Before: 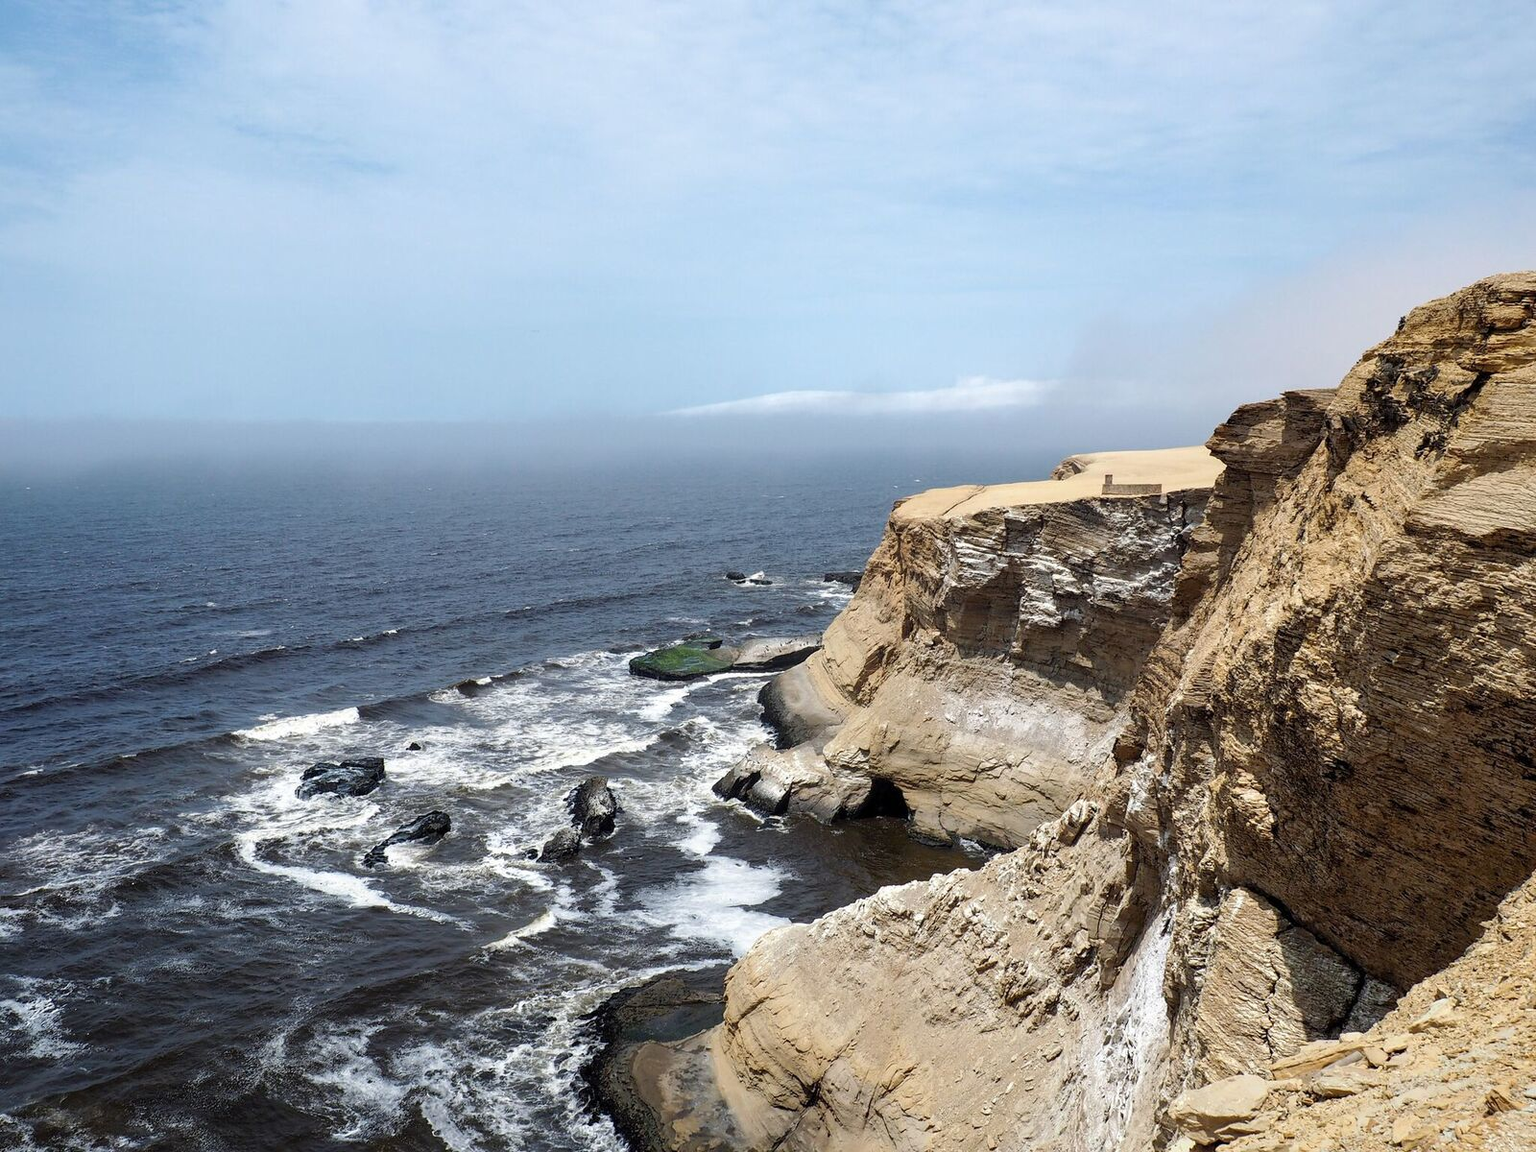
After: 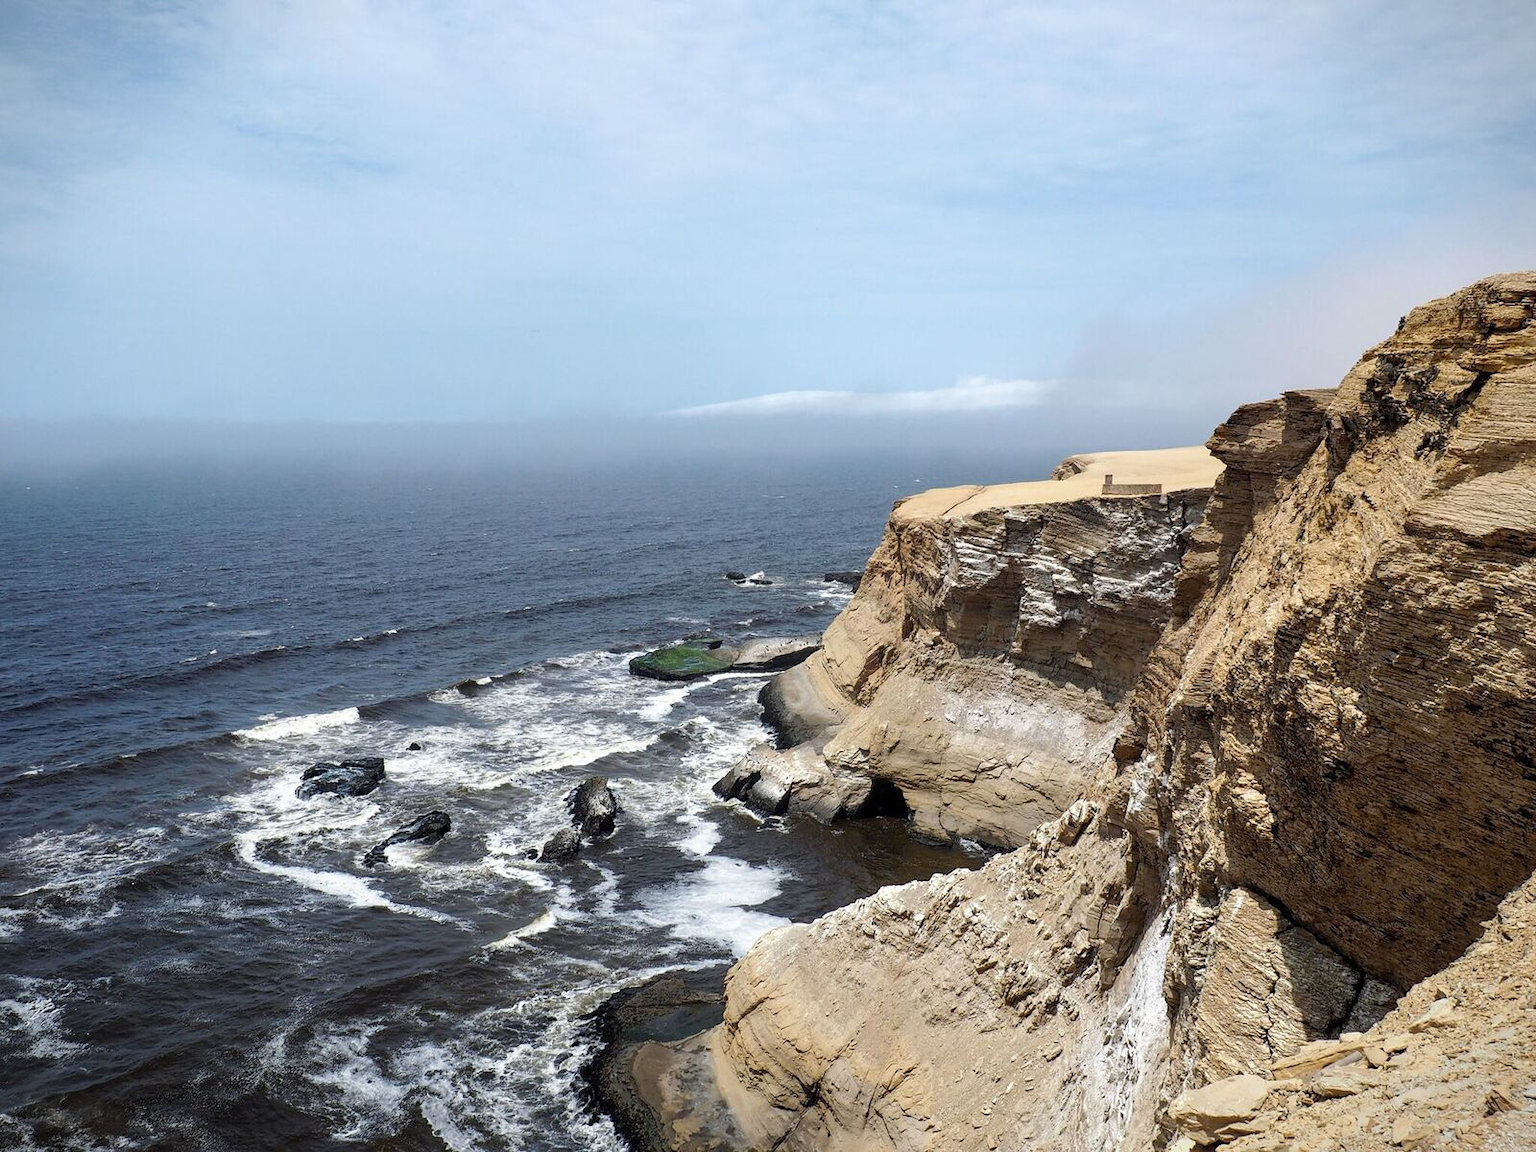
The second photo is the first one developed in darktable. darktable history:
vignetting: fall-off start 100.19%, fall-off radius 71.71%, width/height ratio 1.175, unbound false
